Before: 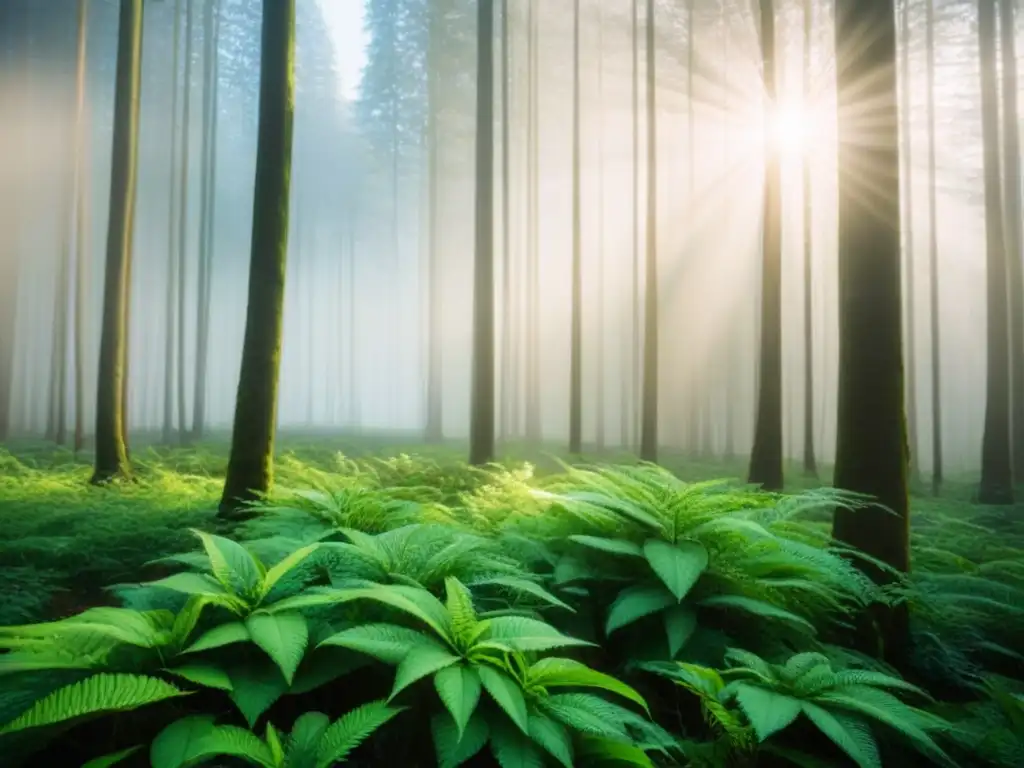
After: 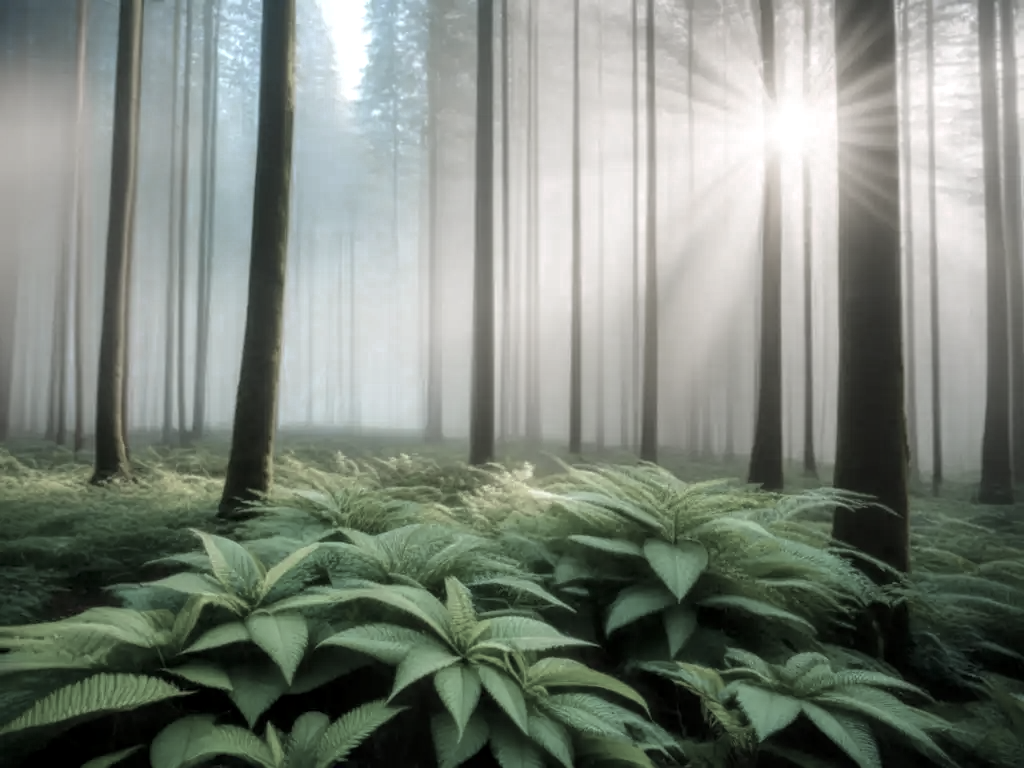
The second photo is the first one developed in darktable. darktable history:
color zones: curves: ch0 [(0, 0.613) (0.01, 0.613) (0.245, 0.448) (0.498, 0.529) (0.642, 0.665) (0.879, 0.777) (0.99, 0.613)]; ch1 [(0, 0.272) (0.219, 0.127) (0.724, 0.346)]
base curve: curves: ch0 [(0, 0) (0.74, 0.67) (1, 1)], preserve colors none
local contrast: on, module defaults
exposure: compensate highlight preservation false
